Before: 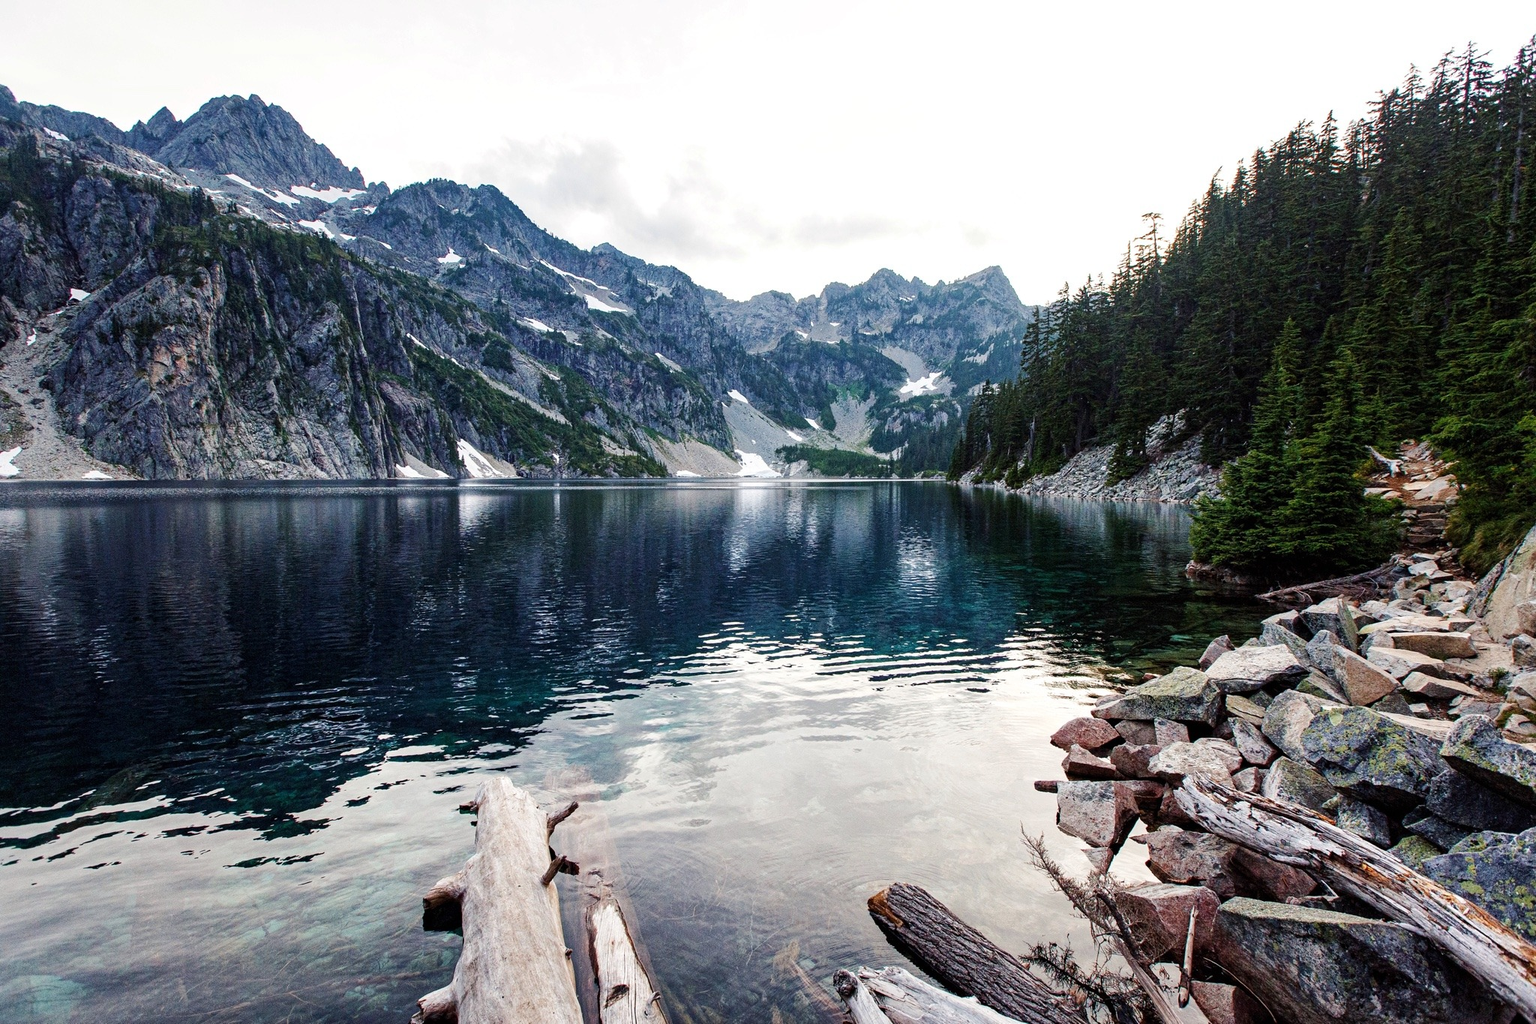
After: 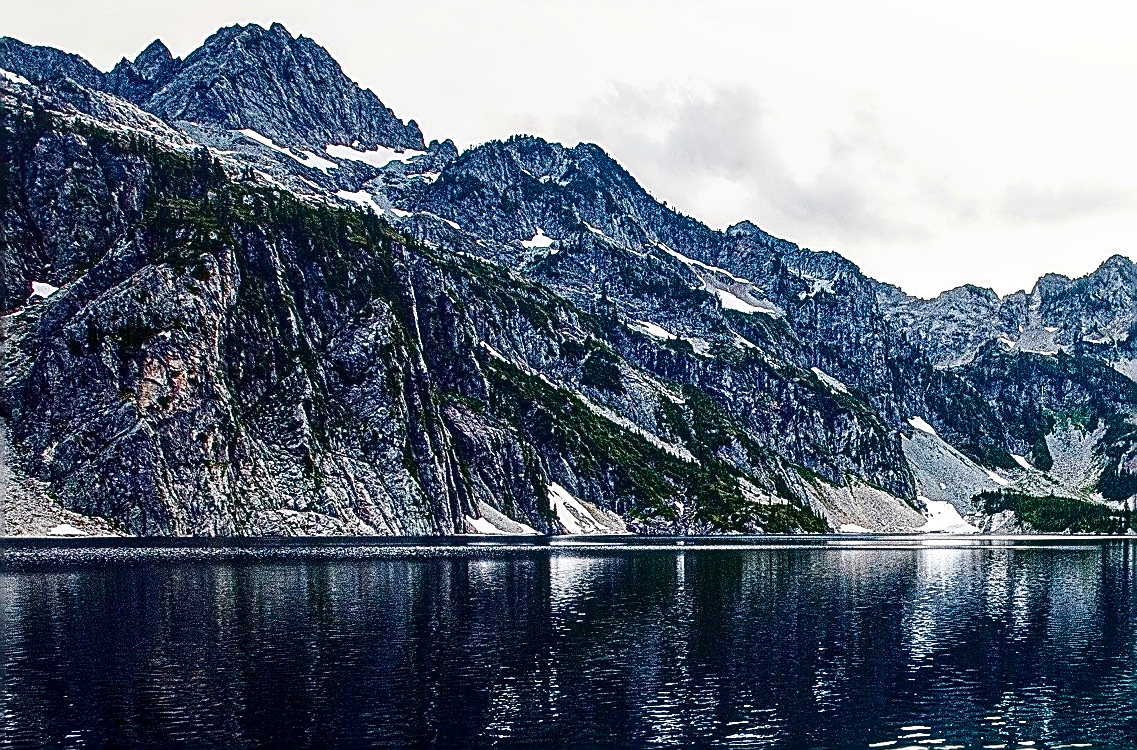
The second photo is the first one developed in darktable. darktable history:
crop and rotate: left 3.065%, top 7.553%, right 41.377%, bottom 37.442%
contrast brightness saturation: contrast 0.241, brightness -0.225, saturation 0.142
sharpen: amount 1.988
local contrast: detail 130%
color calibration: gray › normalize channels true, illuminant same as pipeline (D50), adaptation XYZ, x 0.345, y 0.358, temperature 5023.67 K, gamut compression 0.009
contrast equalizer: octaves 7, y [[0.6 ×6], [0.55 ×6], [0 ×6], [0 ×6], [0 ×6]], mix 0.317
